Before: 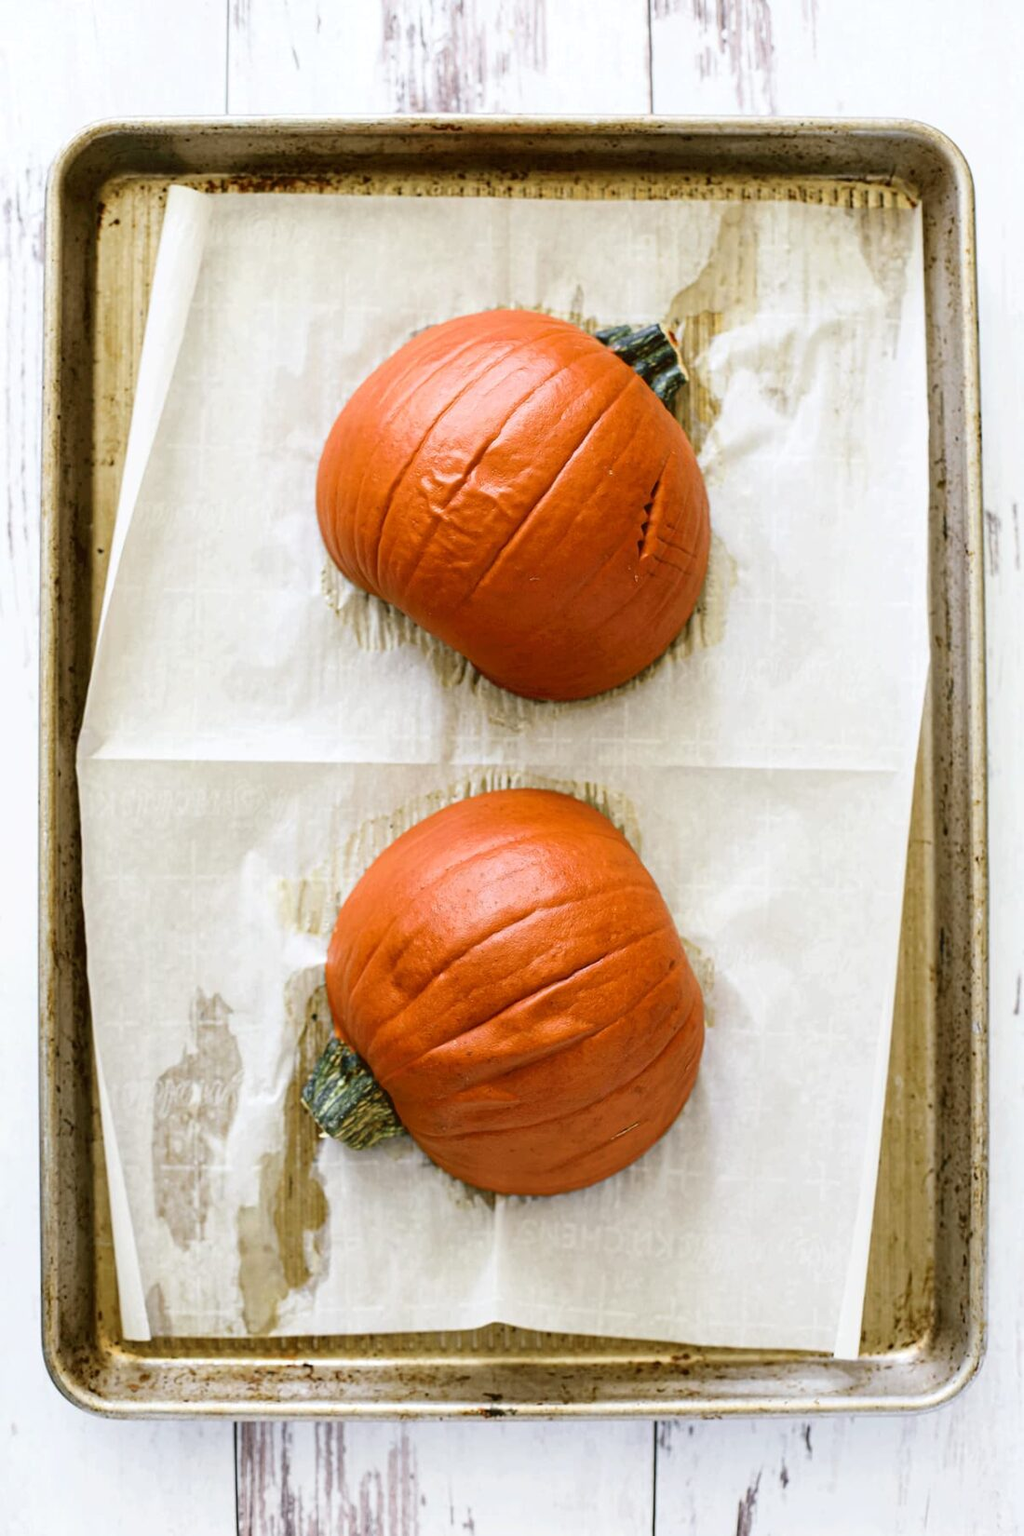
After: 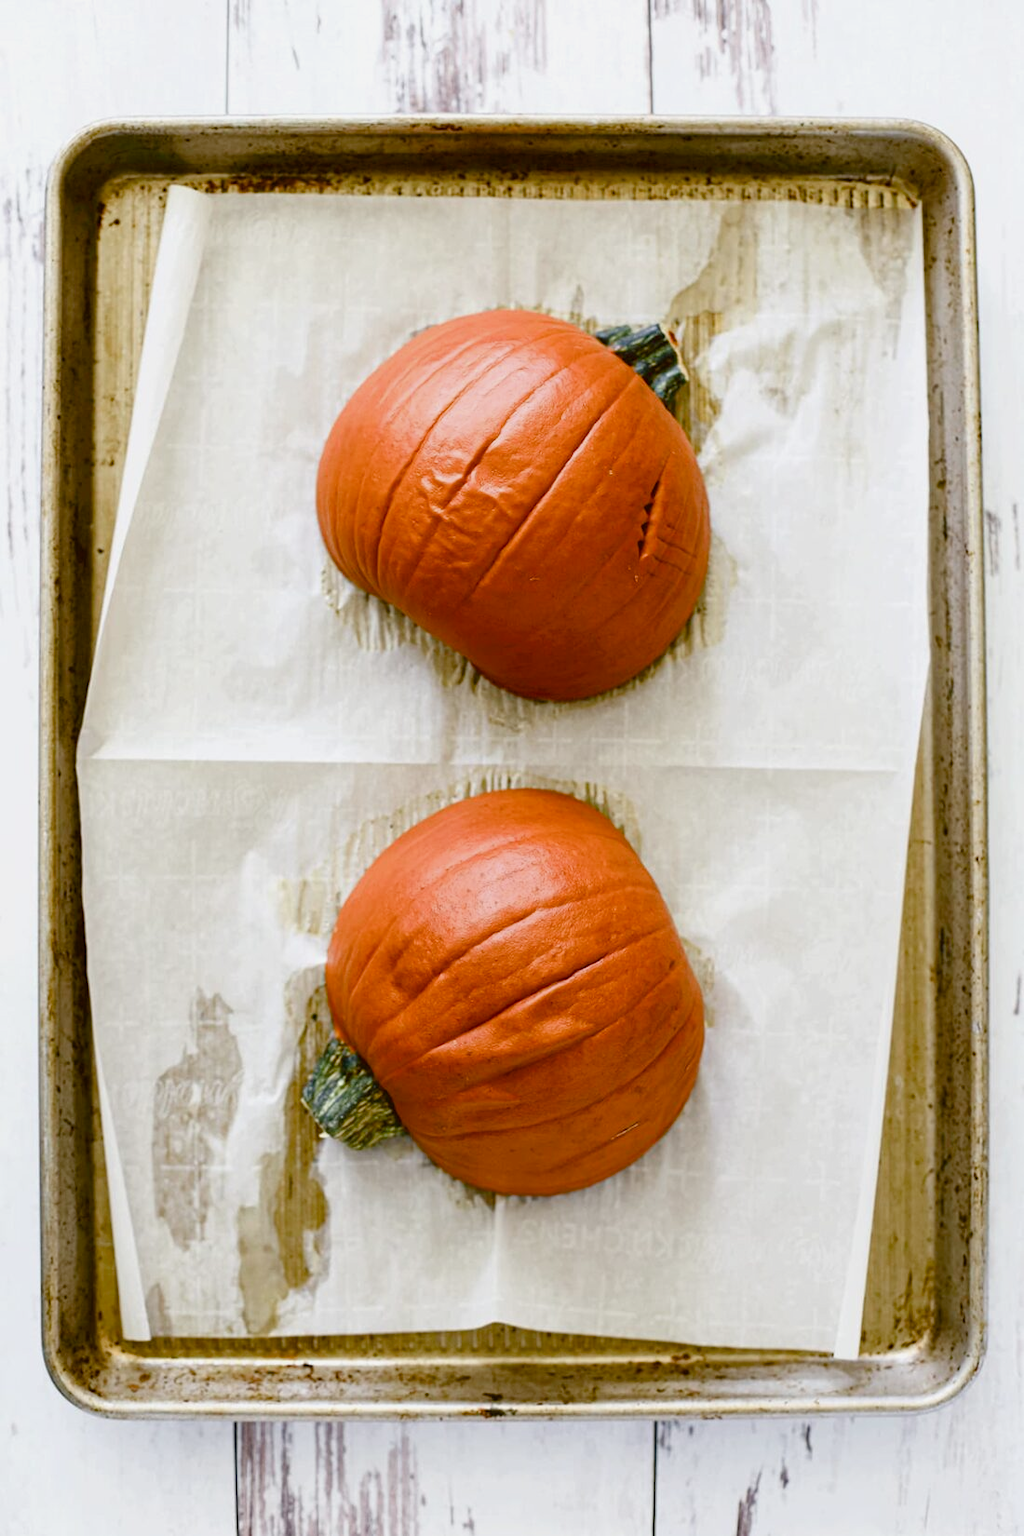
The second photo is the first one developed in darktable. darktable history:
color balance rgb: linear chroma grading › global chroma 8.677%, perceptual saturation grading › global saturation 20%, perceptual saturation grading › highlights -49.931%, perceptual saturation grading › shadows 24.844%, global vibrance 9.836%
exposure: exposure -0.154 EV, compensate exposure bias true, compensate highlight preservation false
